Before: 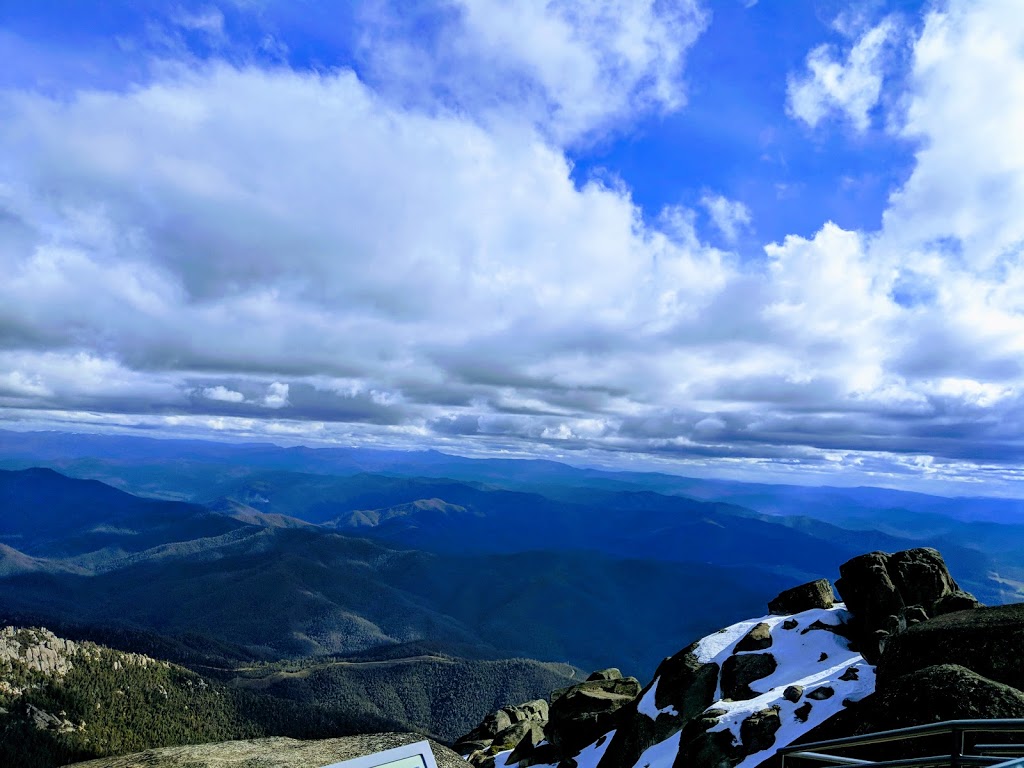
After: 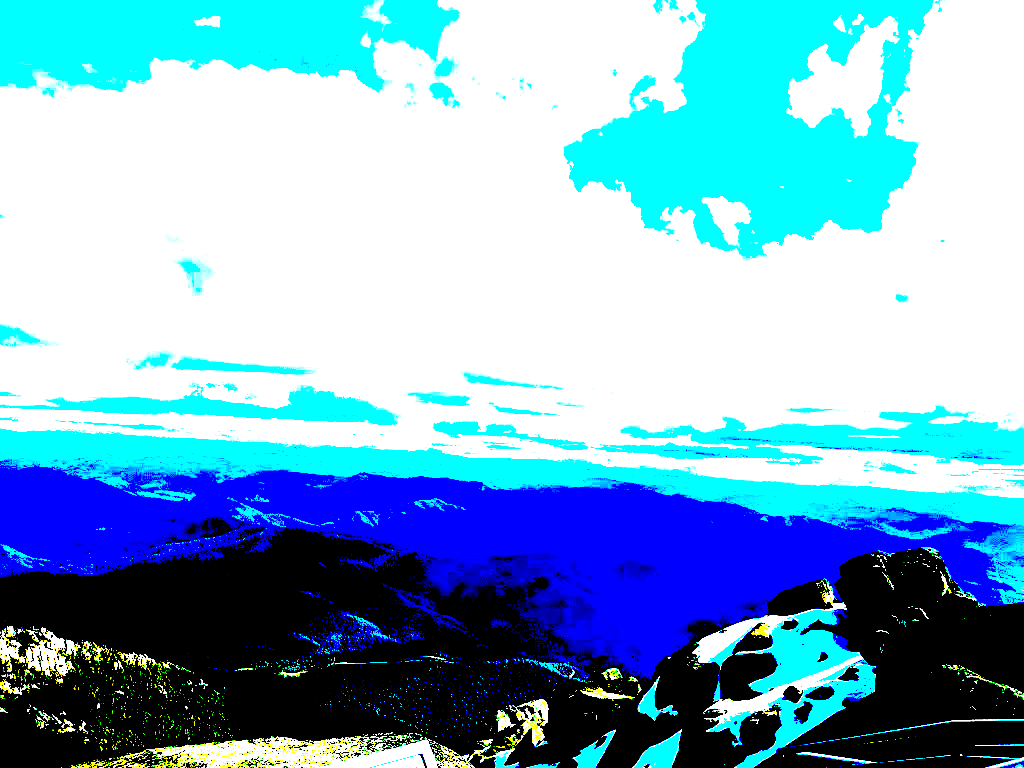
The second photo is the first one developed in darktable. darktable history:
color balance rgb: highlights gain › chroma 0.149%, highlights gain › hue 330.44°, perceptual saturation grading › global saturation 19.44%, perceptual brilliance grading › global brilliance 2.999%, perceptual brilliance grading › highlights -2.537%, perceptual brilliance grading › shadows 3.613%, global vibrance 20%
exposure: black level correction 0.1, exposure 3.087 EV, compensate highlight preservation false
